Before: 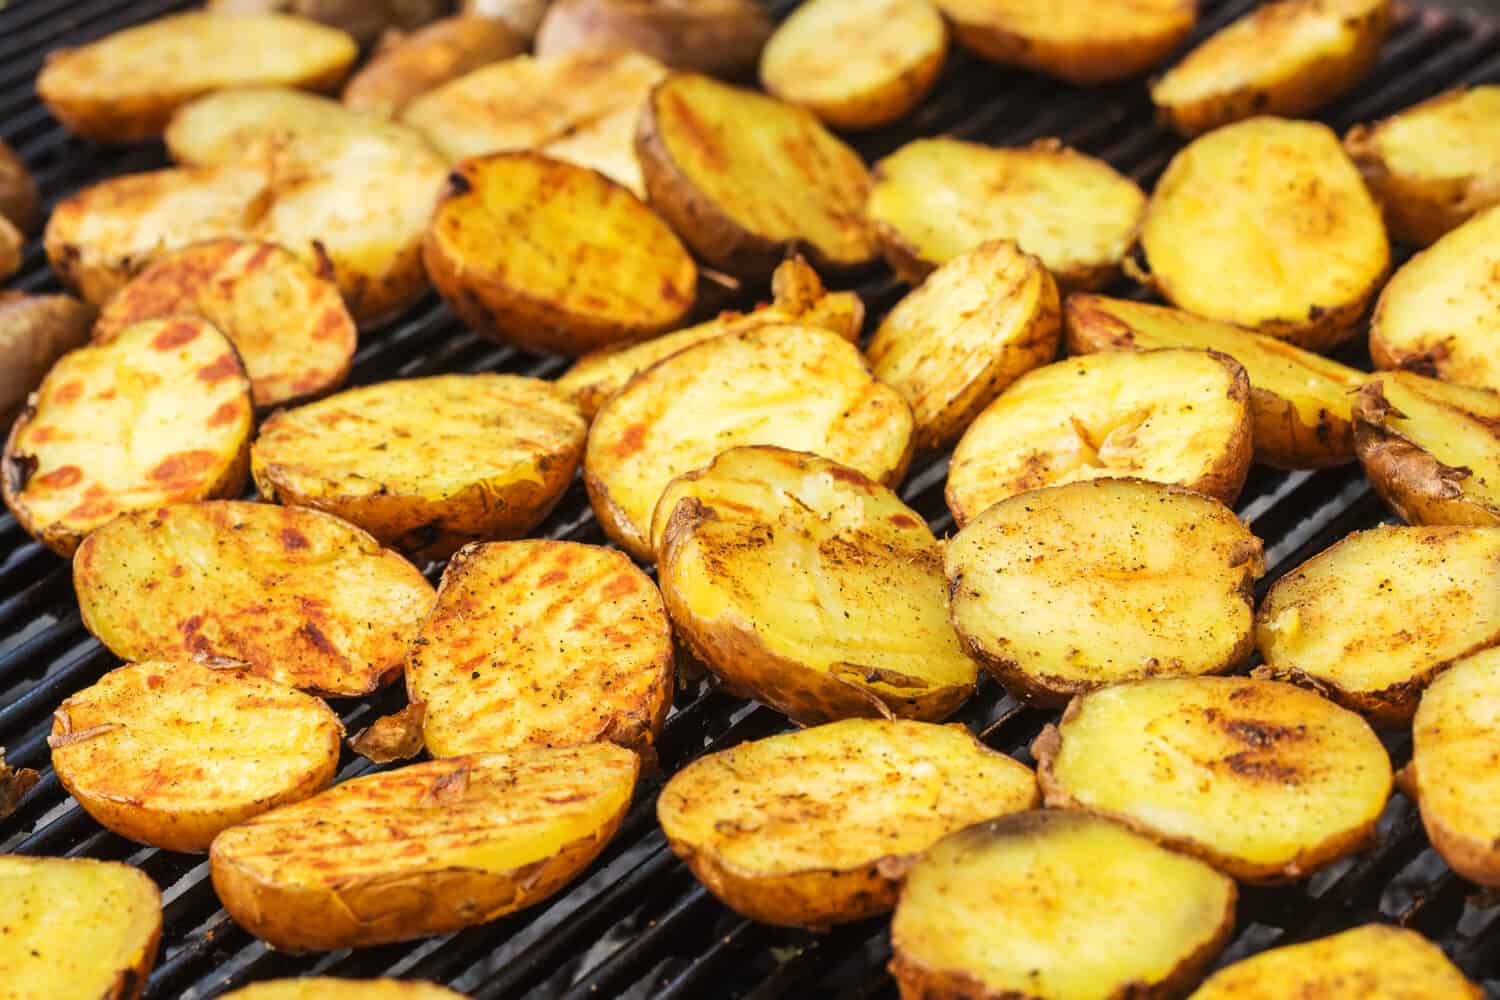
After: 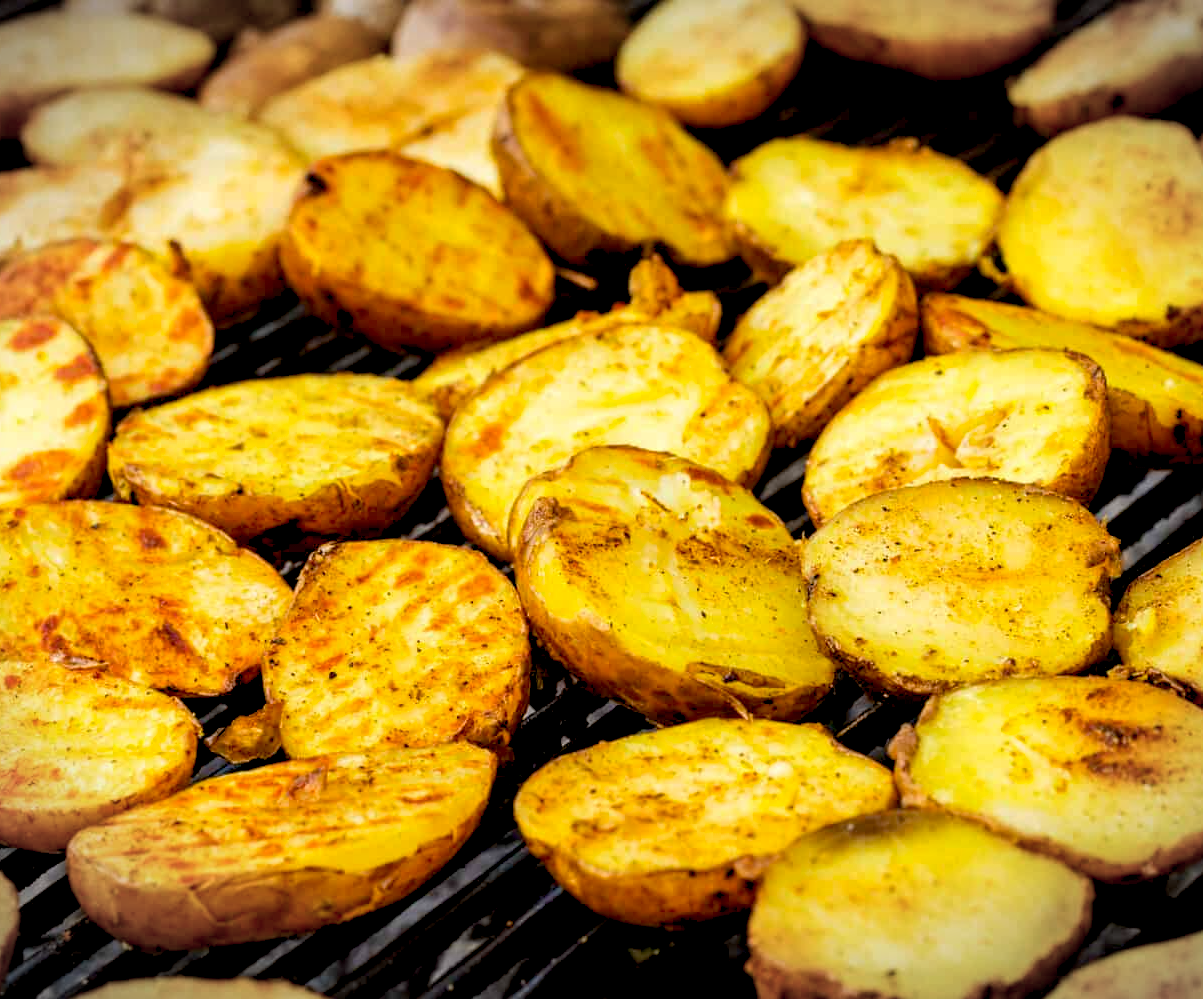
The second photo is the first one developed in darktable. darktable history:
exposure: black level correction 0.01, exposure 0.017 EV, compensate exposure bias true, compensate highlight preservation false
vignetting: fall-off start 99.47%, width/height ratio 1.308
crop and rotate: left 9.596%, right 10.167%
color balance rgb: global offset › luminance -0.884%, linear chroma grading › global chroma 14.435%, perceptual saturation grading › global saturation 0.855%
